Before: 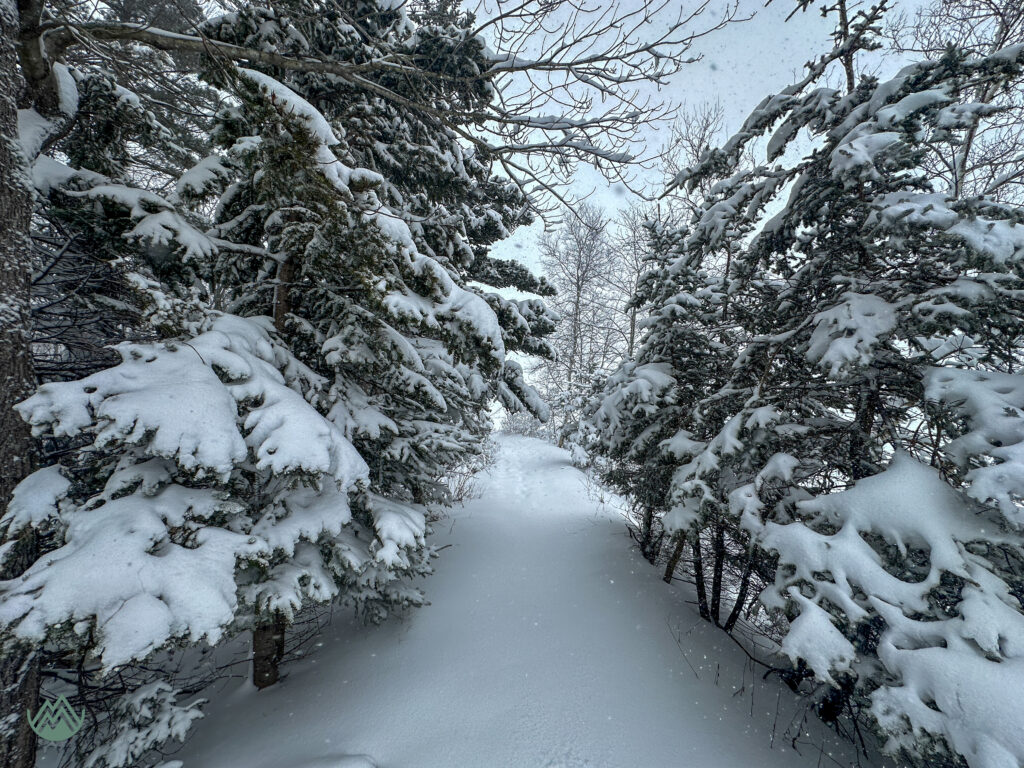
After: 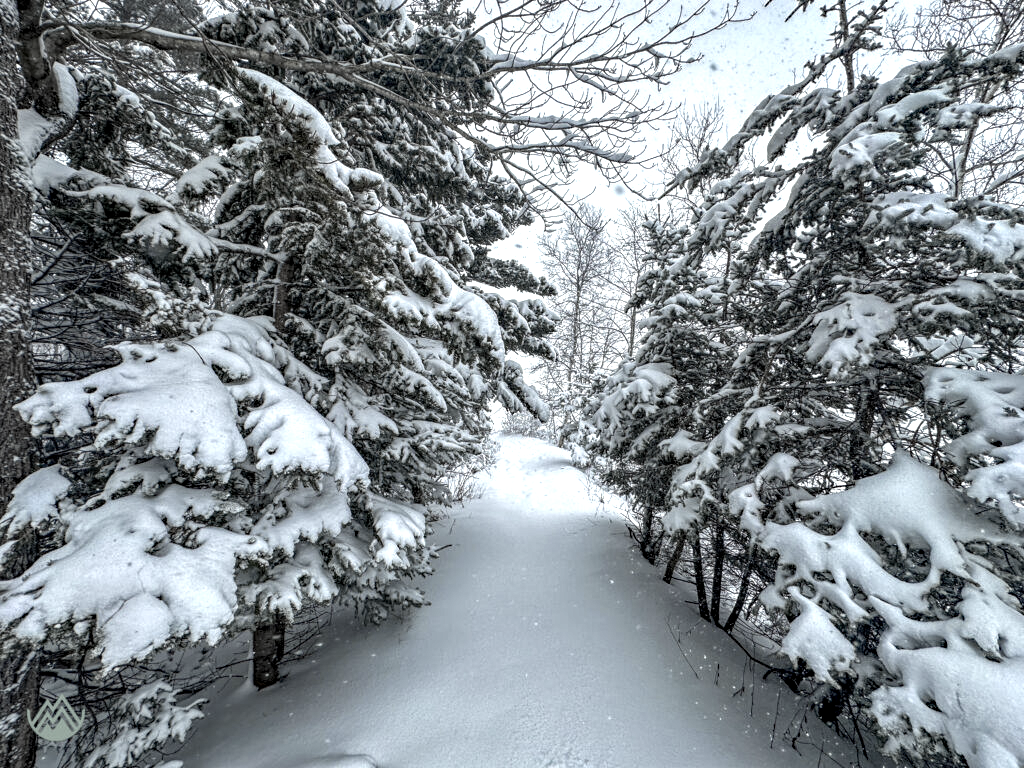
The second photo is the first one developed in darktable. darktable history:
local contrast: detail 130%
exposure: black level correction 0, exposure 0.696 EV, compensate highlight preservation false
color zones: curves: ch1 [(0.238, 0.163) (0.476, 0.2) (0.733, 0.322) (0.848, 0.134)]
haze removal: compatibility mode true, adaptive false
